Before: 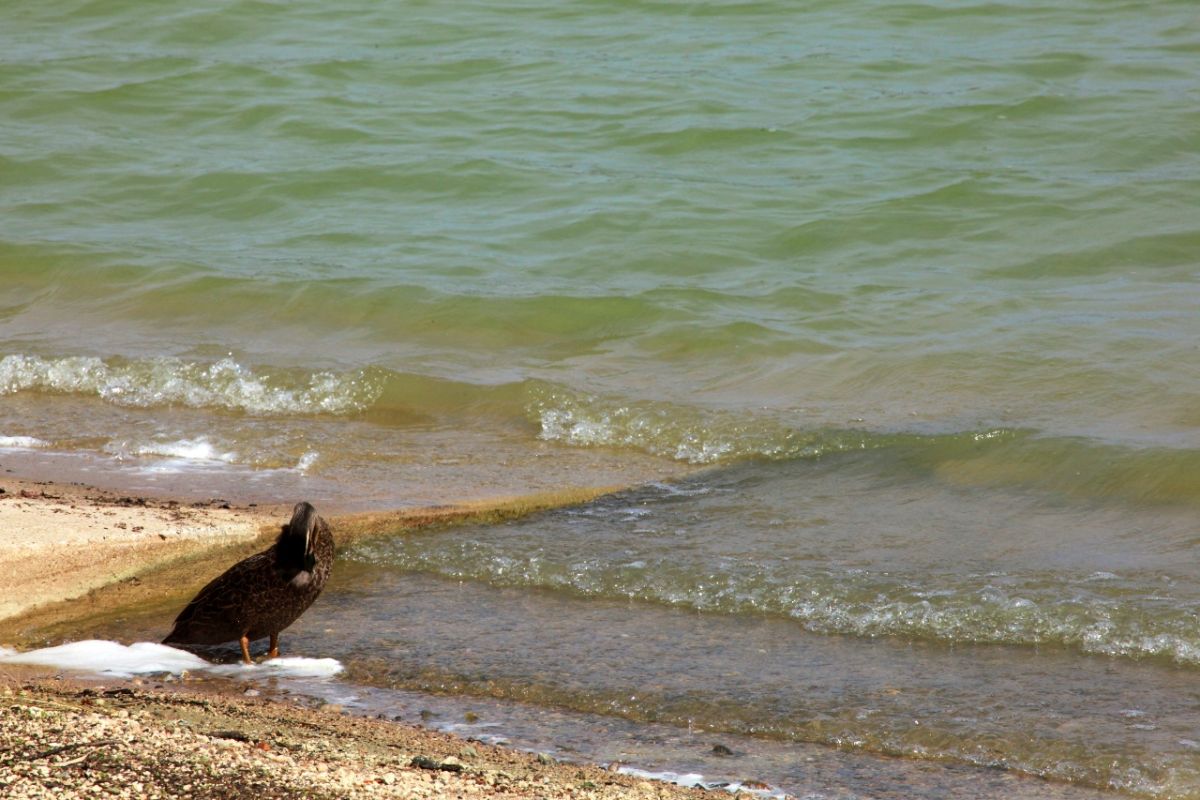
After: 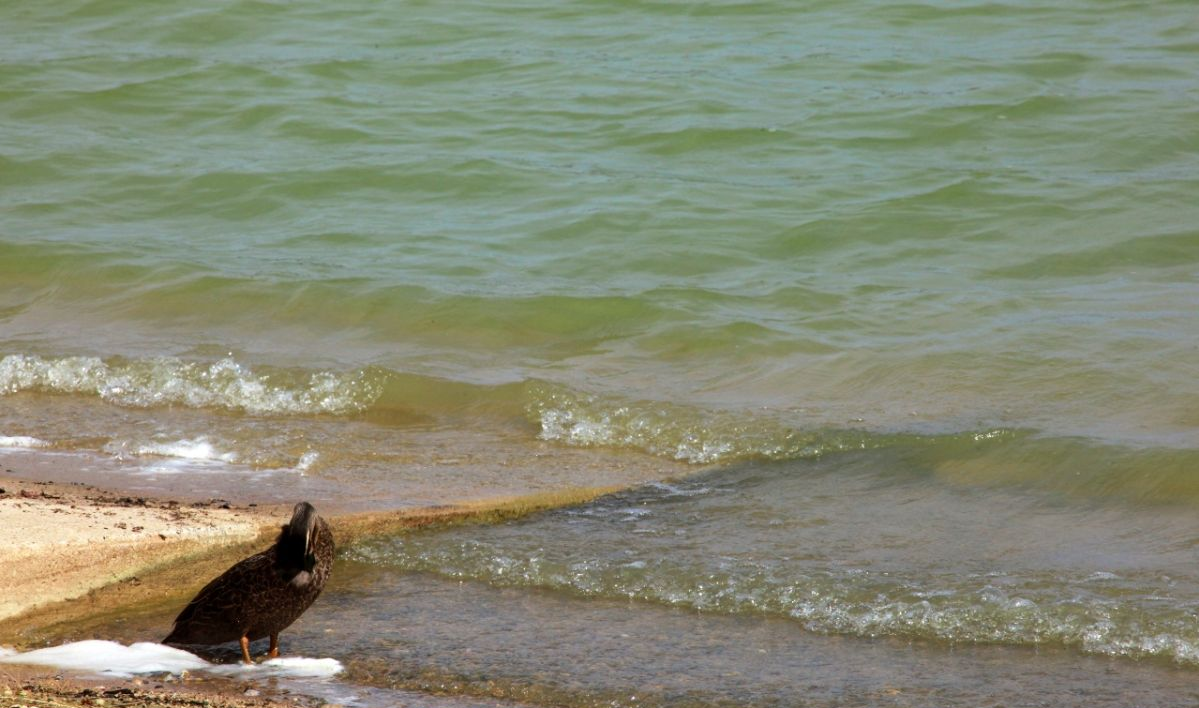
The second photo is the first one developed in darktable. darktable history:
crop and rotate: top 0%, bottom 11.446%
